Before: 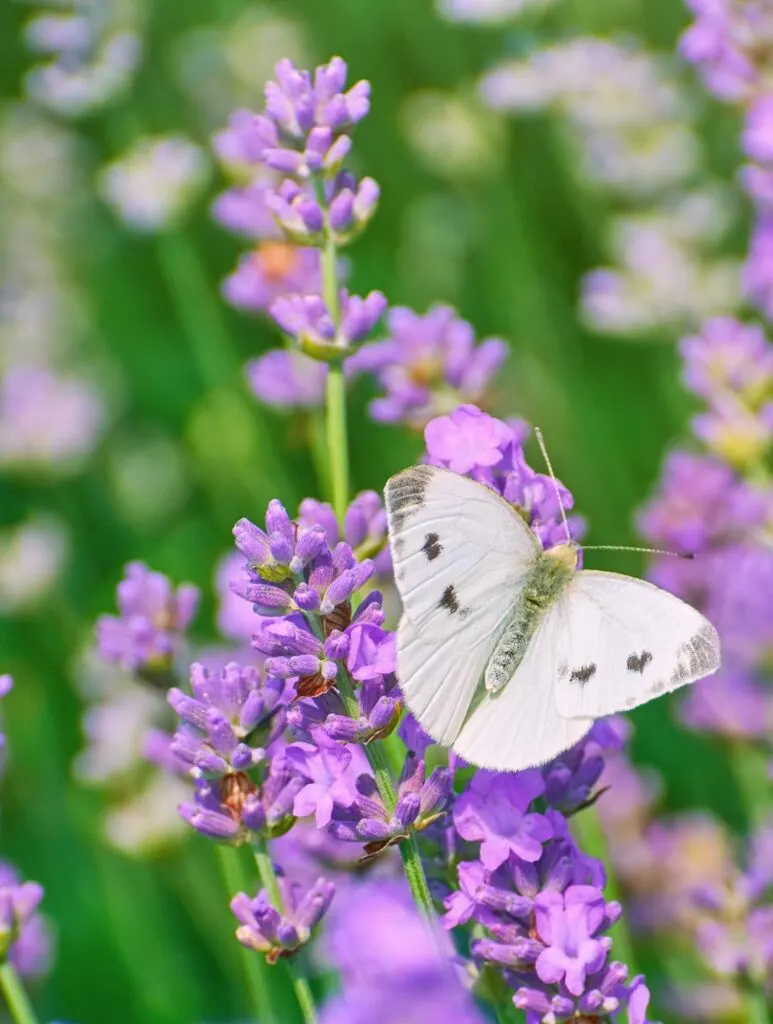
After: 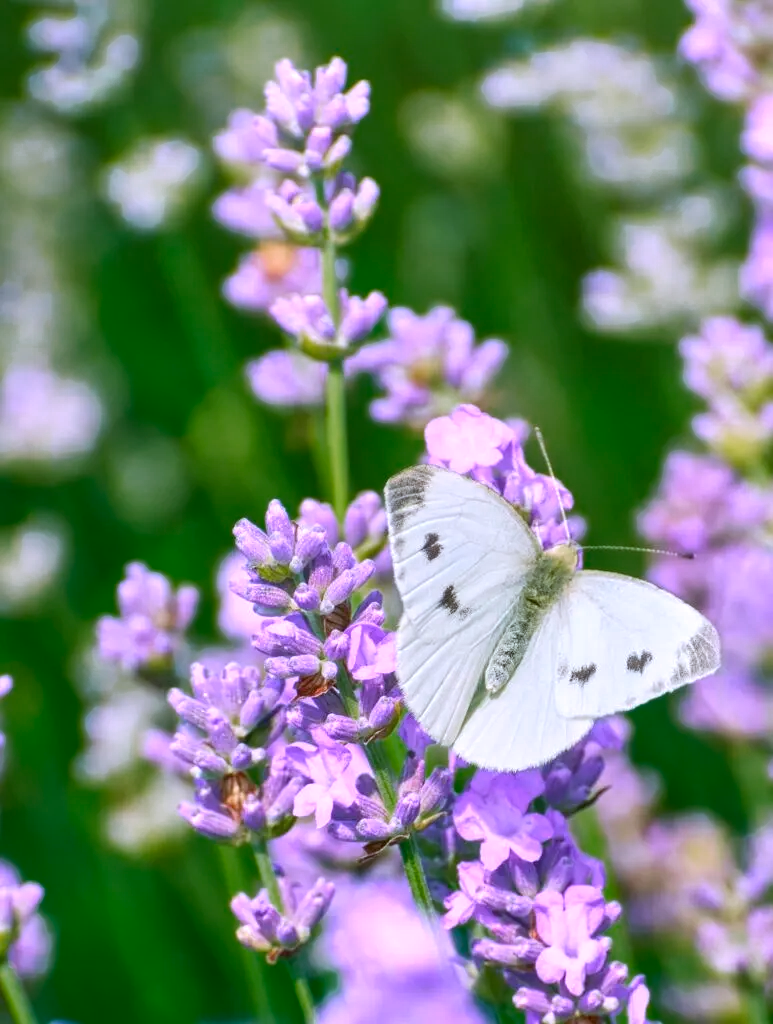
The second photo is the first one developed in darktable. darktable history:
color zones: curves: ch0 [(0, 0.558) (0.143, 0.548) (0.286, 0.447) (0.429, 0.259) (0.571, 0.5) (0.714, 0.5) (0.857, 0.593) (1, 0.558)]; ch1 [(0, 0.543) (0.01, 0.544) (0.12, 0.492) (0.248, 0.458) (0.5, 0.534) (0.748, 0.5) (0.99, 0.469) (1, 0.543)]; ch2 [(0, 0.507) (0.143, 0.522) (0.286, 0.505) (0.429, 0.5) (0.571, 0.5) (0.714, 0.5) (0.857, 0.5) (1, 0.507)]
white balance: red 0.954, blue 1.079
local contrast: highlights 100%, shadows 100%, detail 120%, midtone range 0.2
